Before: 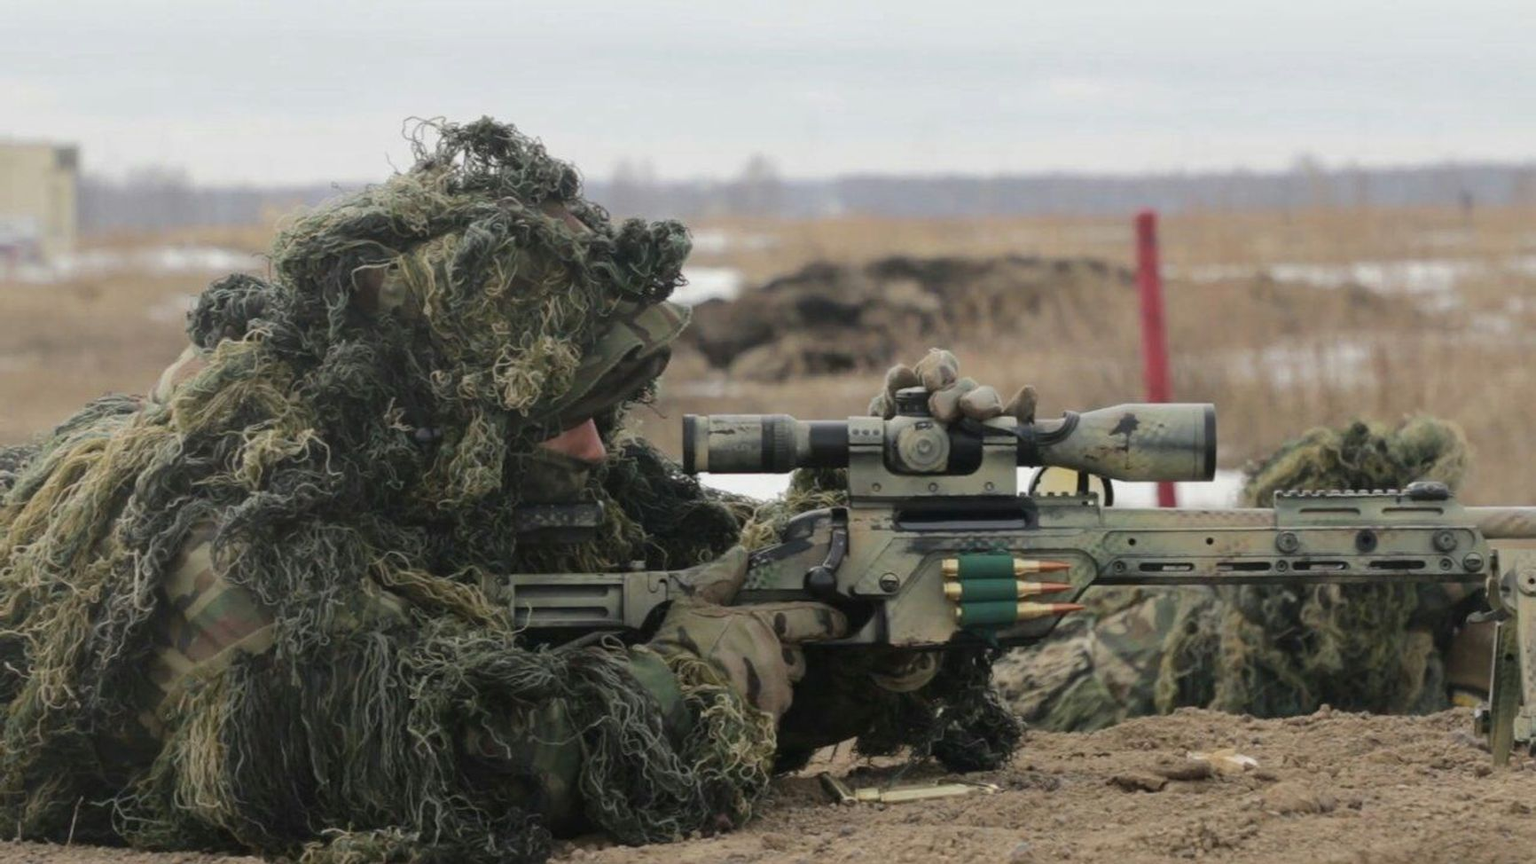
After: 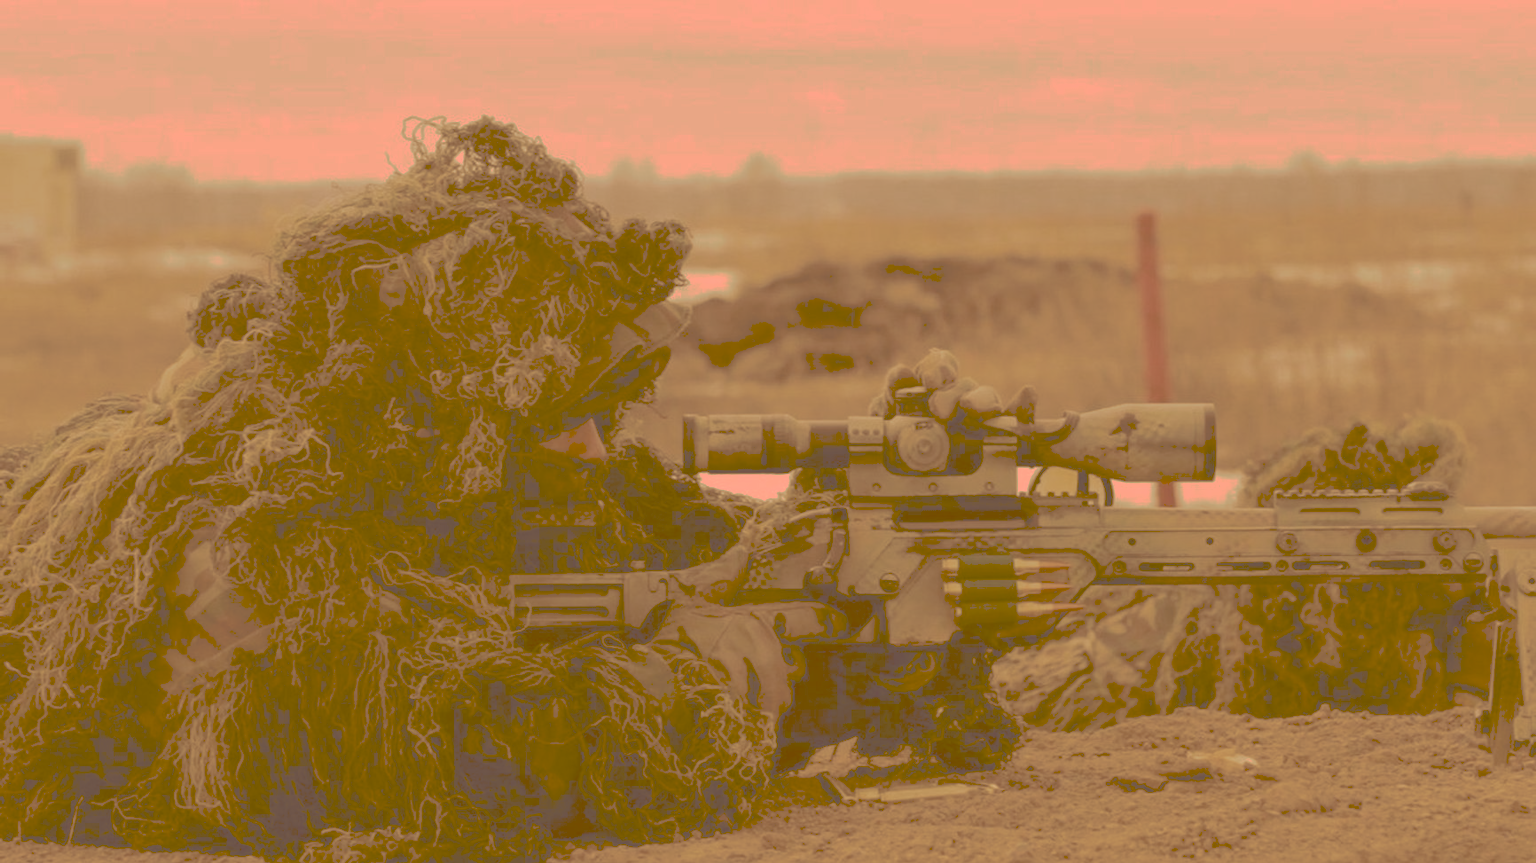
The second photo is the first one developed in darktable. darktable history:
tone curve: curves: ch0 [(0, 0) (0.003, 0.322) (0.011, 0.327) (0.025, 0.345) (0.044, 0.365) (0.069, 0.378) (0.1, 0.391) (0.136, 0.403) (0.177, 0.412) (0.224, 0.429) (0.277, 0.448) (0.335, 0.474) (0.399, 0.503) (0.468, 0.537) (0.543, 0.57) (0.623, 0.61) (0.709, 0.653) (0.801, 0.699) (0.898, 0.75) (1, 1)], preserve colors none
color look up table: target L [96.47, 85, 88.94, 79.45, 75.85, 63.19, 69.02, 71.4, 66.75, 48.12, 52.43, 57, 41.42, 18.89, 5.6, 204.45, 78.59, 68.57, 61.8, 62.06, 59.51, 50.6, 48.87, 38.15, 25.82, 25.2, 19.92, 88.04, 81.83, 75.97, 66.44, 64.98, 60.09, 62.16, 46.29, 50.81, 35.33, 38.66, 40.14, 27.17, 13.52, 88.06, 74.59, 70.76, 75.11, 54.87, 48.39, 27.76, 15.59], target a [15.31, 11.64, 21.99, 17.77, -13.19, -39.73, -0.479, 4.096, 6.353, -21.86, 23.7, 17.67, -0.762, 13.56, 22.1, 0.001, 28.45, 60.73, 41.75, 58.86, 29.68, 87.51, 74.28, 43.75, 37.42, 63.23, 57.51, 27.76, 40.51, 57.11, 32.81, 89.02, 82.85, 39.06, 28.79, 66.56, 15.19, 36.79, 65.96, 63.45, 40.83, 10.65, -31.2, -4.726, 19.45, 6.654, 3.226, 16.03, 30.96], target b [52.62, 88.75, 75.82, 133.72, 54.21, 88.89, 114.7, 55.25, 105.61, 75.34, 89.76, 87.41, 70.84, 32.23, 9.355, -0.003, 105.55, 60.41, 100.14, 94.02, 64.56, 86.55, 81.19, 64.93, 44.1, 43.04, 33.86, 38.18, 51.64, 31.11, 29.53, 12.97, 36.32, 32.41, 59.51, 22, 3.434, 45.7, 65.84, 26.13, 22.8, 43, 39.06, 30.71, 48.76, 48.67, 15.83, 47.08, 26.27], num patches 49
